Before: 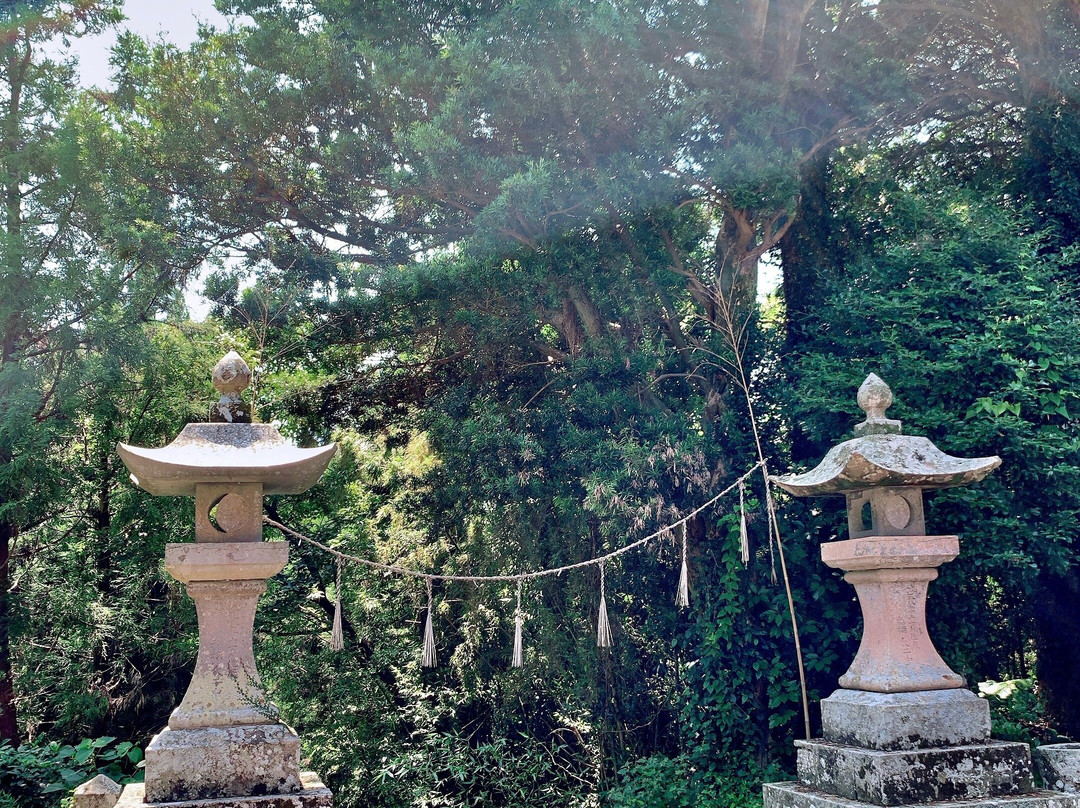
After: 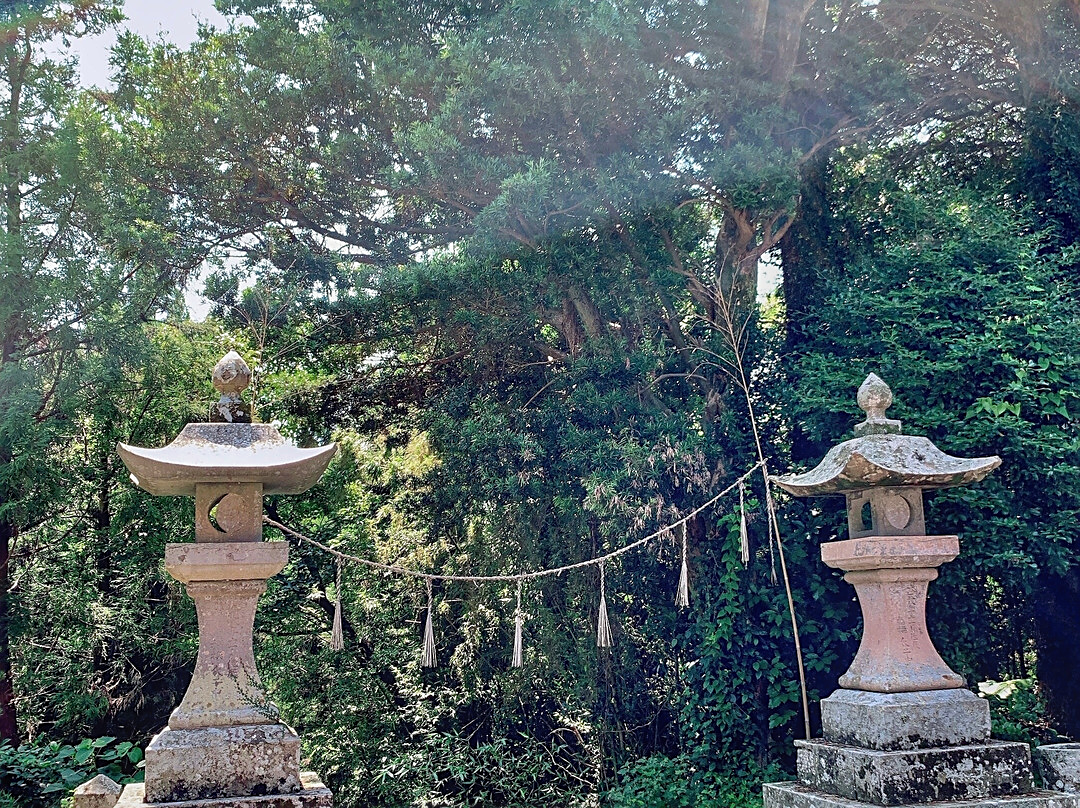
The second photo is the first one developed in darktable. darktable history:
local contrast: detail 109%
sharpen: on, module defaults
